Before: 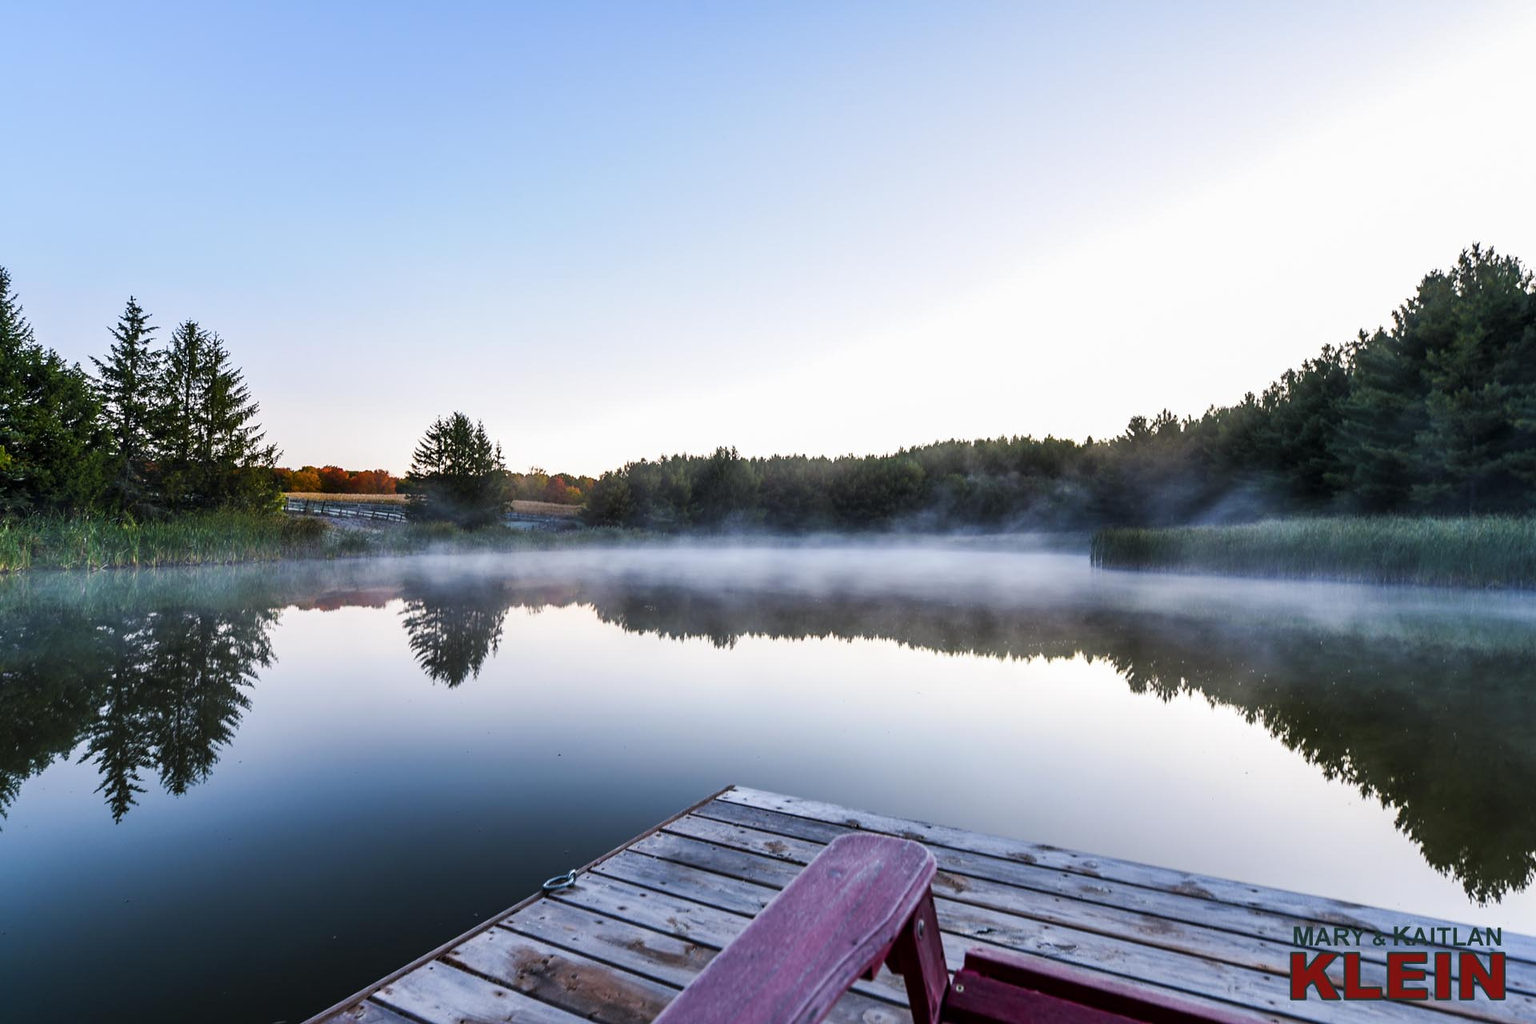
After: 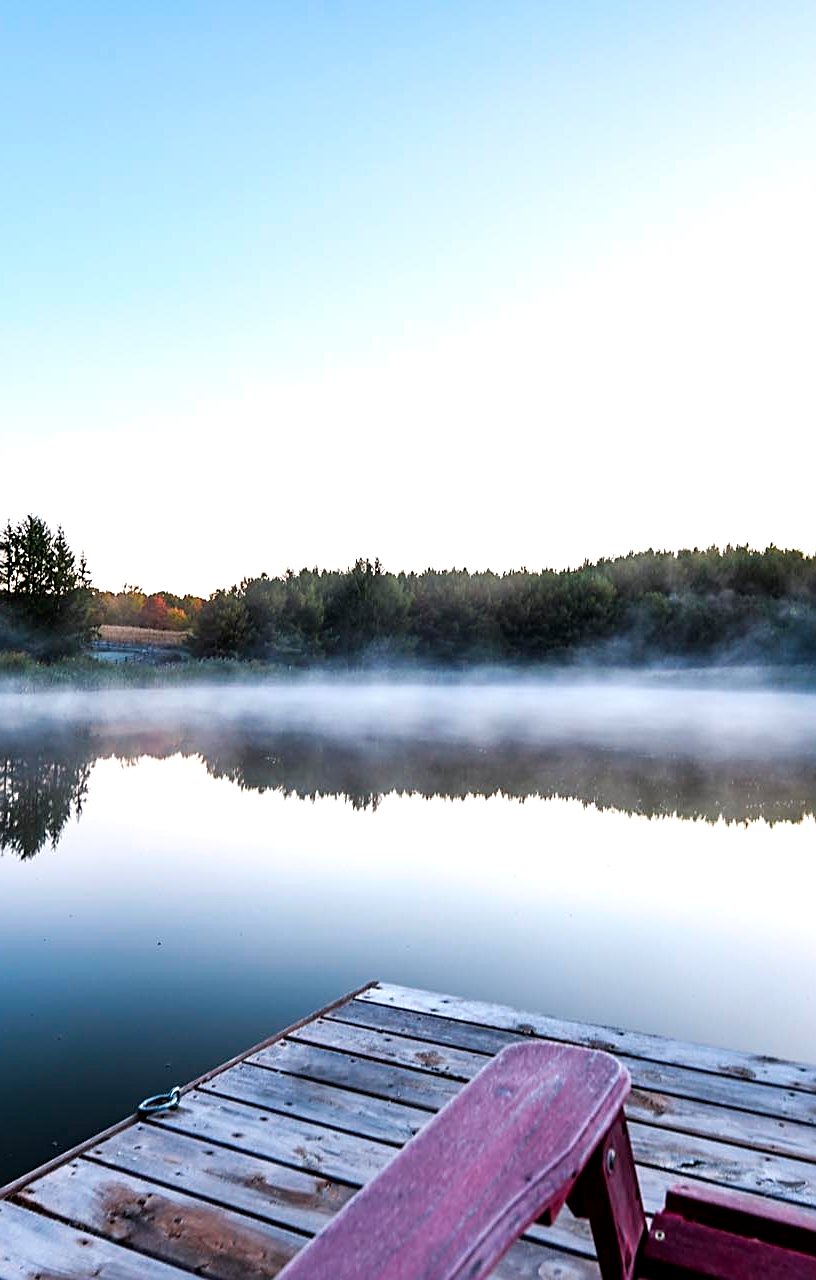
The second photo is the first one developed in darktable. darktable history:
tone equalizer: -8 EV -0.455 EV, -7 EV -0.374 EV, -6 EV -0.299 EV, -5 EV -0.25 EV, -3 EV 0.213 EV, -2 EV 0.353 EV, -1 EV 0.388 EV, +0 EV 0.405 EV
exposure: black level correction 0.001, compensate highlight preservation false
crop: left 28.173%, right 29.311%
sharpen: on, module defaults
